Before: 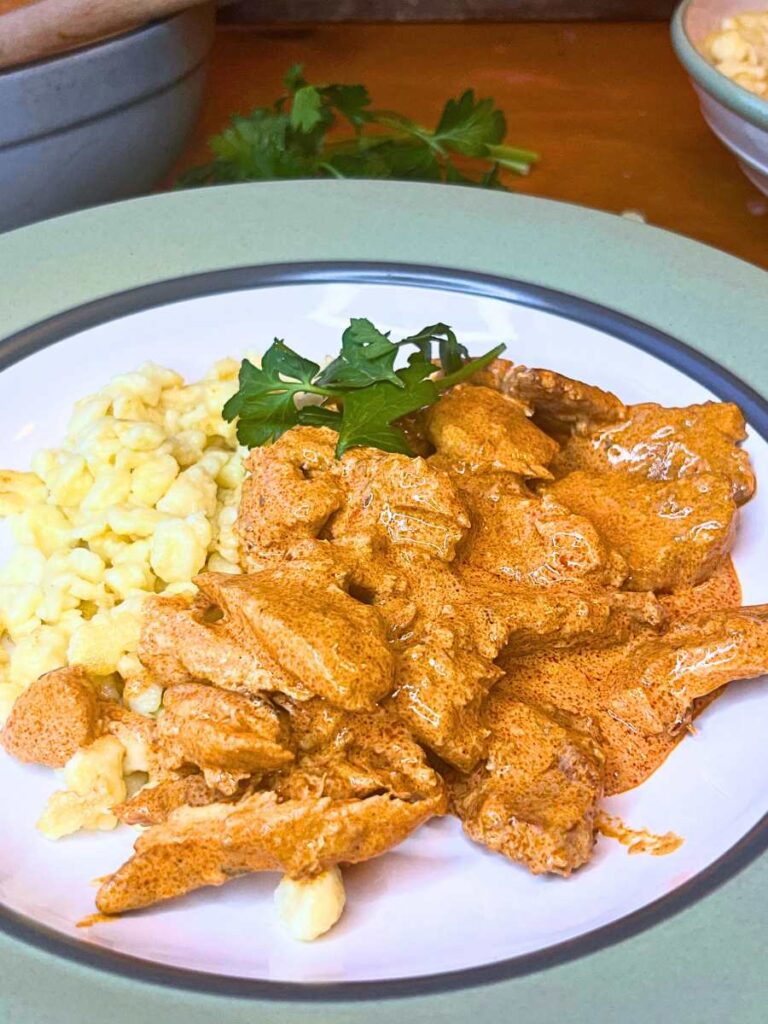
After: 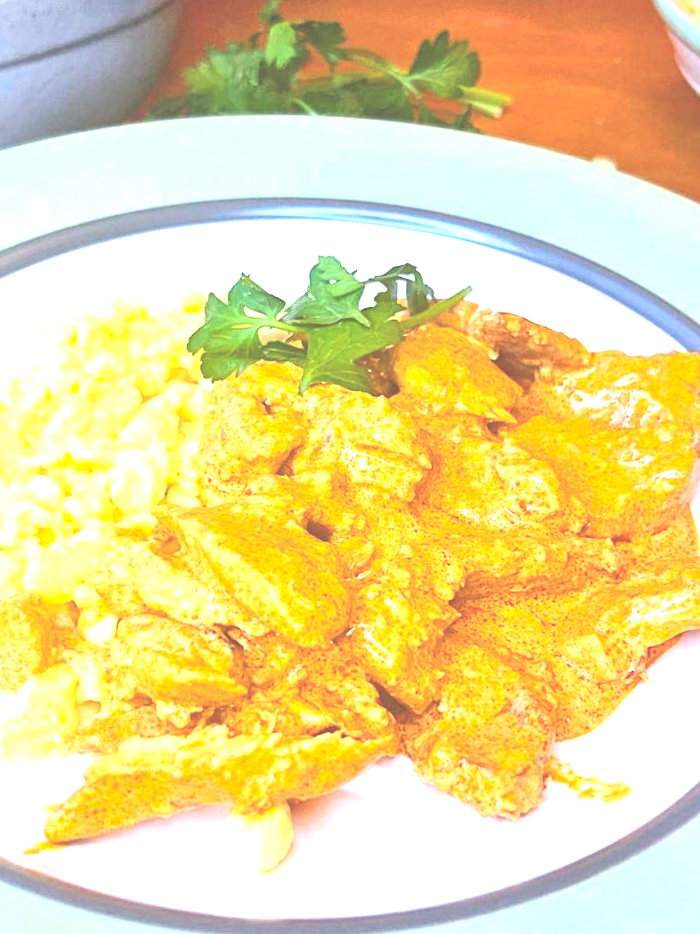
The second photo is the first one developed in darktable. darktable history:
crop and rotate: angle -1.96°, left 3.097%, top 4.154%, right 1.586%, bottom 0.529%
exposure: black level correction -0.023, exposure 1.397 EV, compensate highlight preservation false
contrast brightness saturation: contrast 0.2, brightness 0.16, saturation 0.22
local contrast: mode bilateral grid, contrast 20, coarseness 50, detail 120%, midtone range 0.2
